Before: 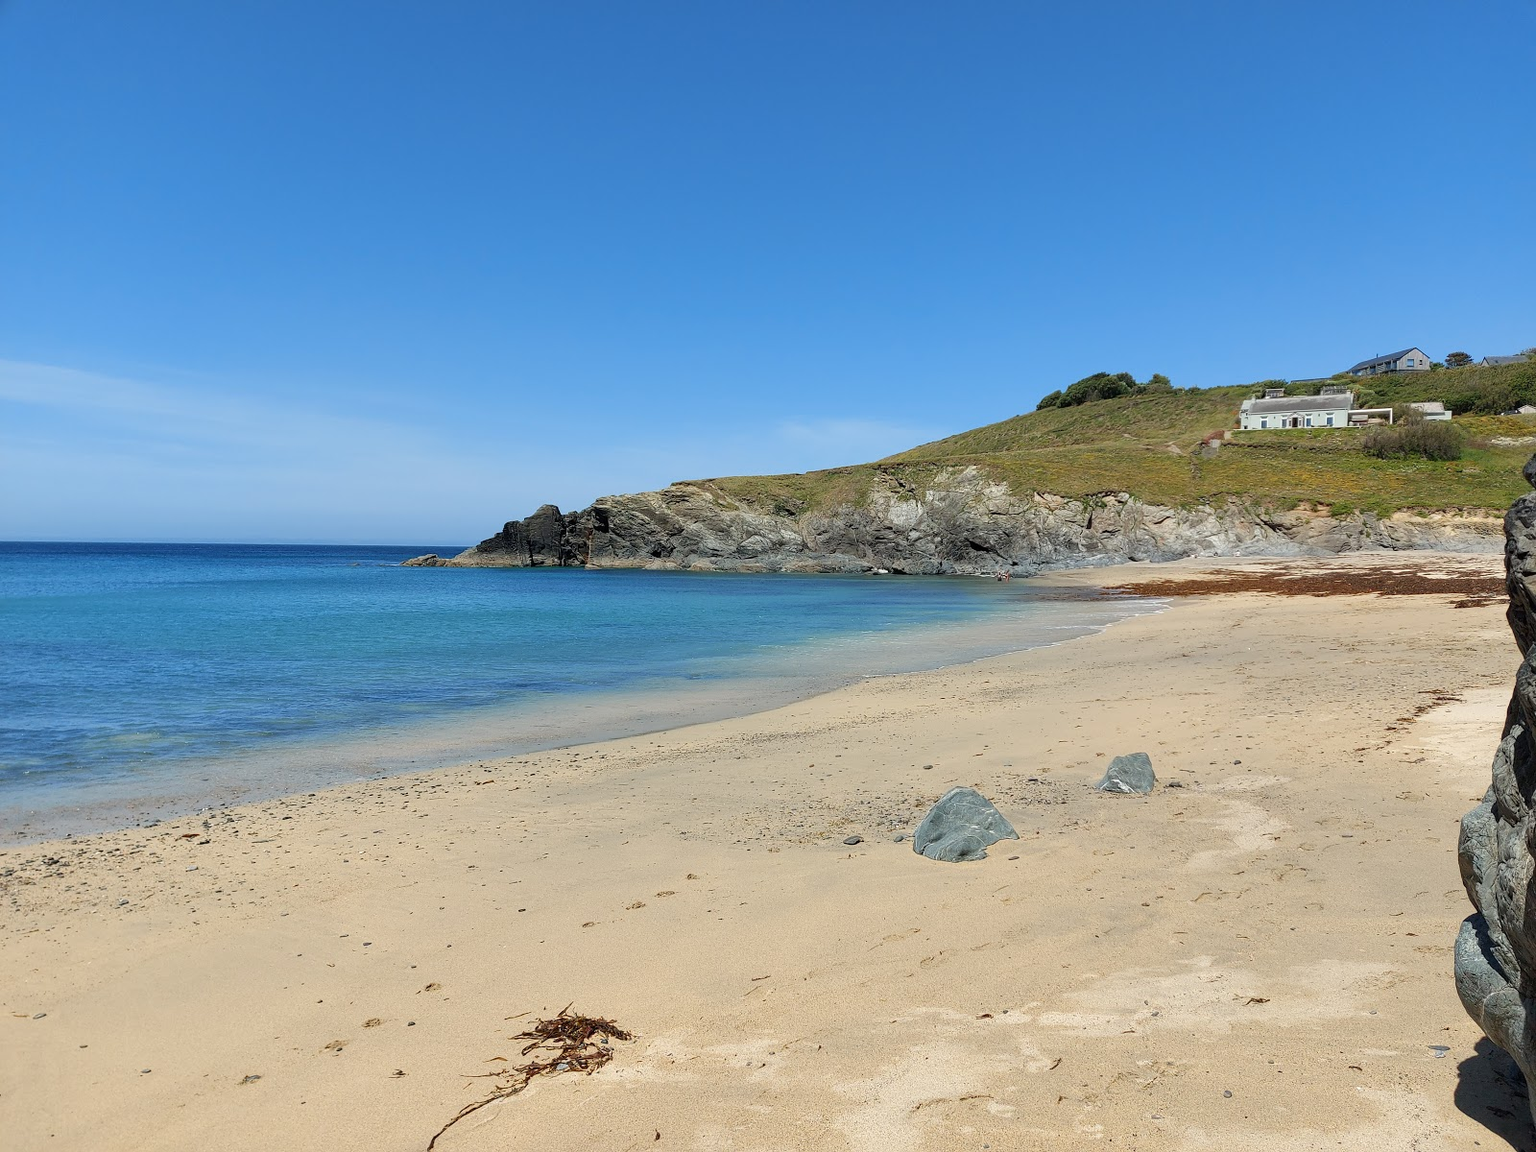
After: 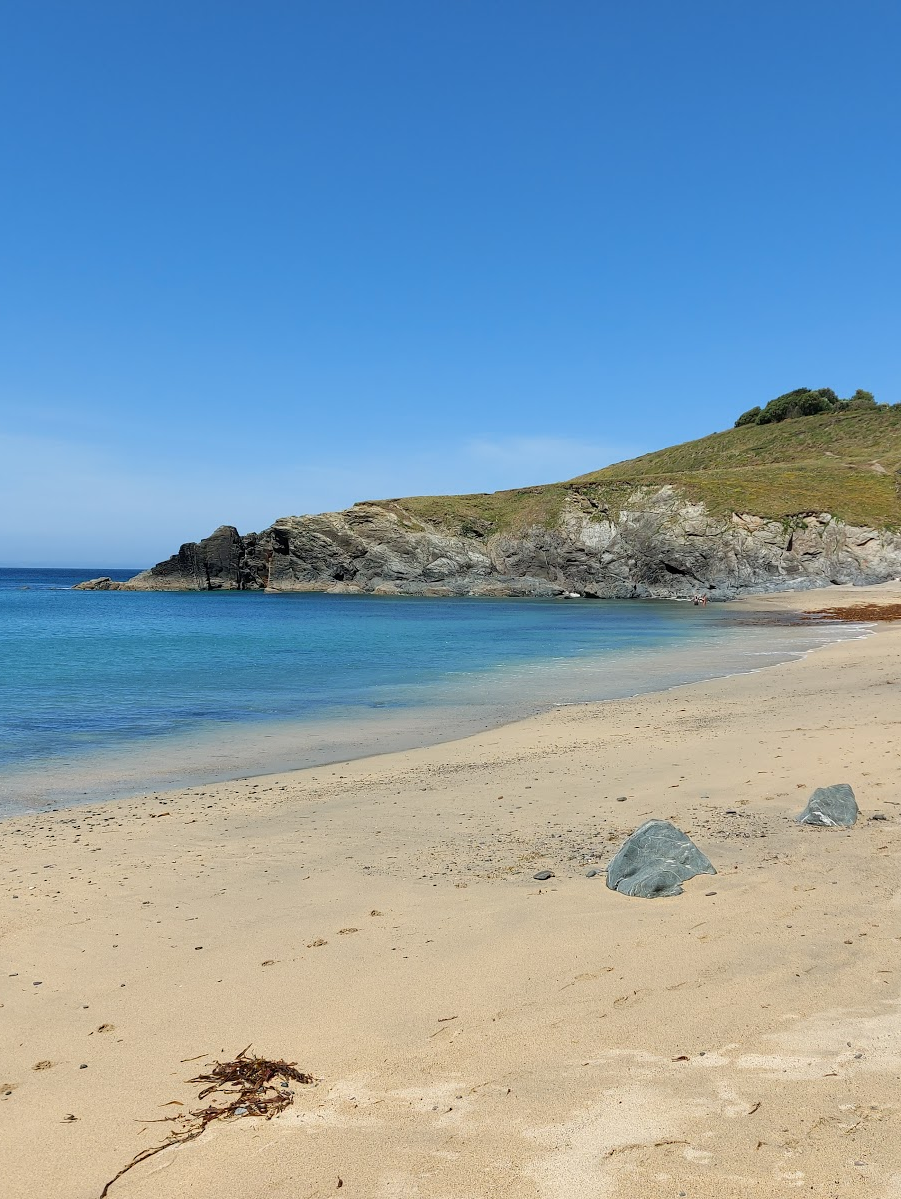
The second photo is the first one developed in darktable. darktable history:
sharpen: radius 2.921, amount 0.859, threshold 47.228
crop: left 21.604%, right 22.031%, bottom 0.005%
